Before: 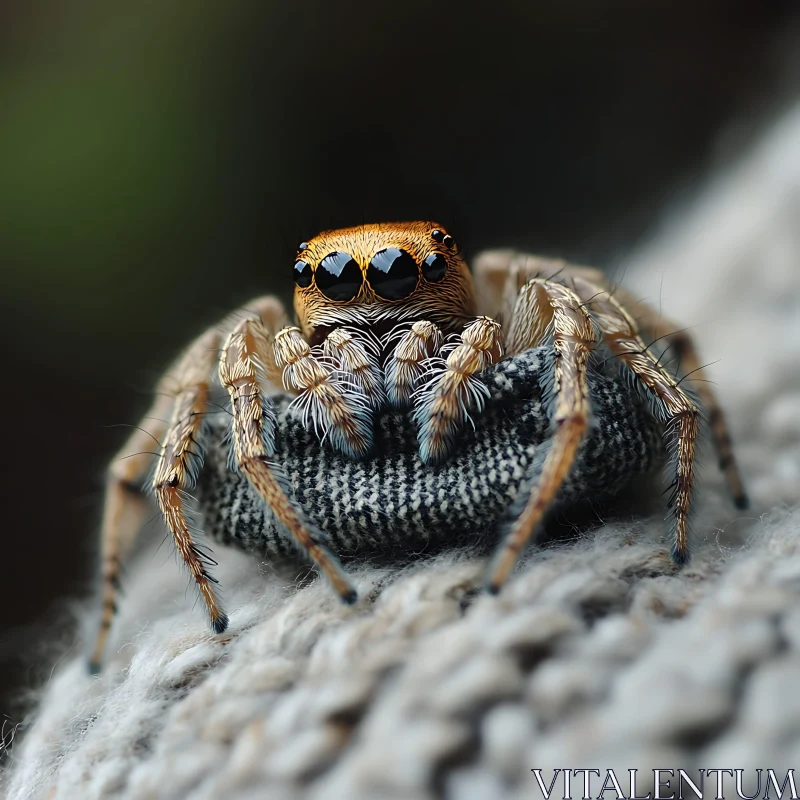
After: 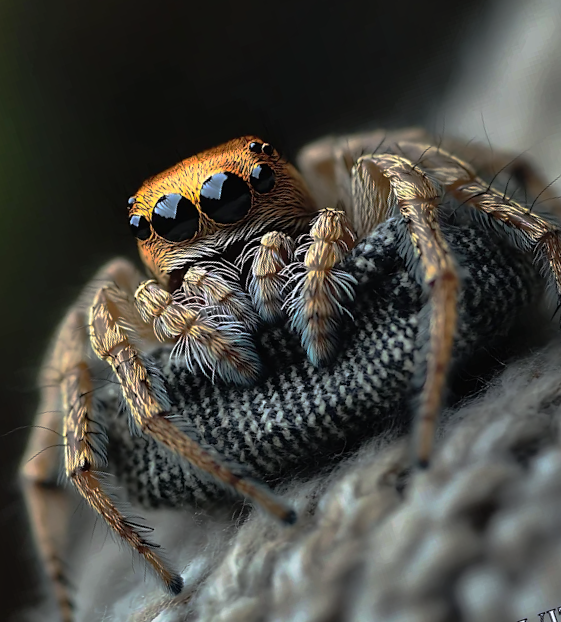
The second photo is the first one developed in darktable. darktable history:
crop and rotate: angle 18.91°, left 6.736%, right 4.128%, bottom 1.142%
shadows and highlights: low approximation 0.01, soften with gaussian
base curve: curves: ch0 [(0, 0) (0.564, 0.291) (0.802, 0.731) (1, 1)], preserve colors none
